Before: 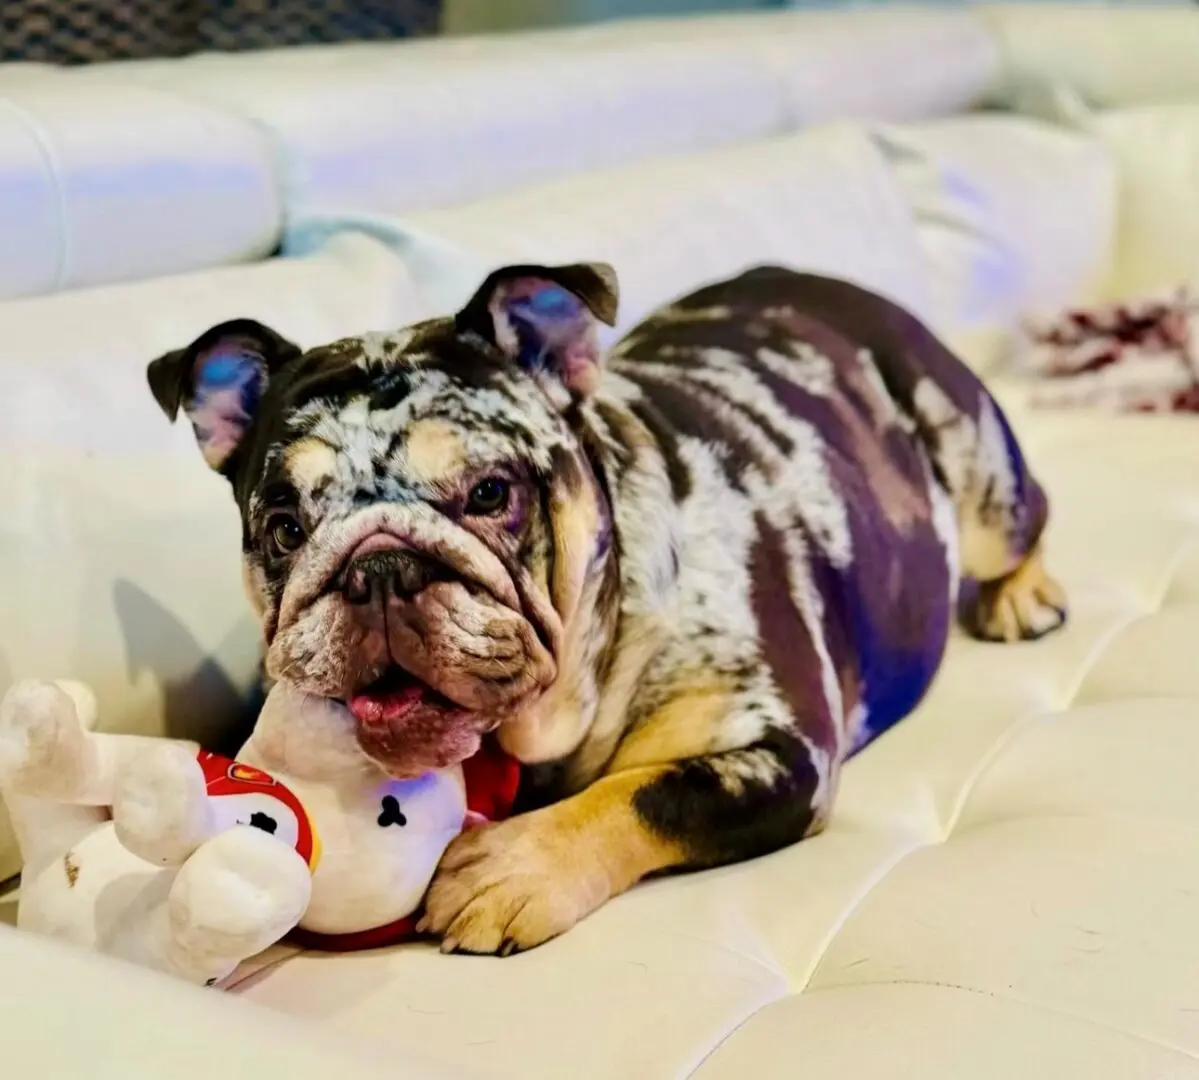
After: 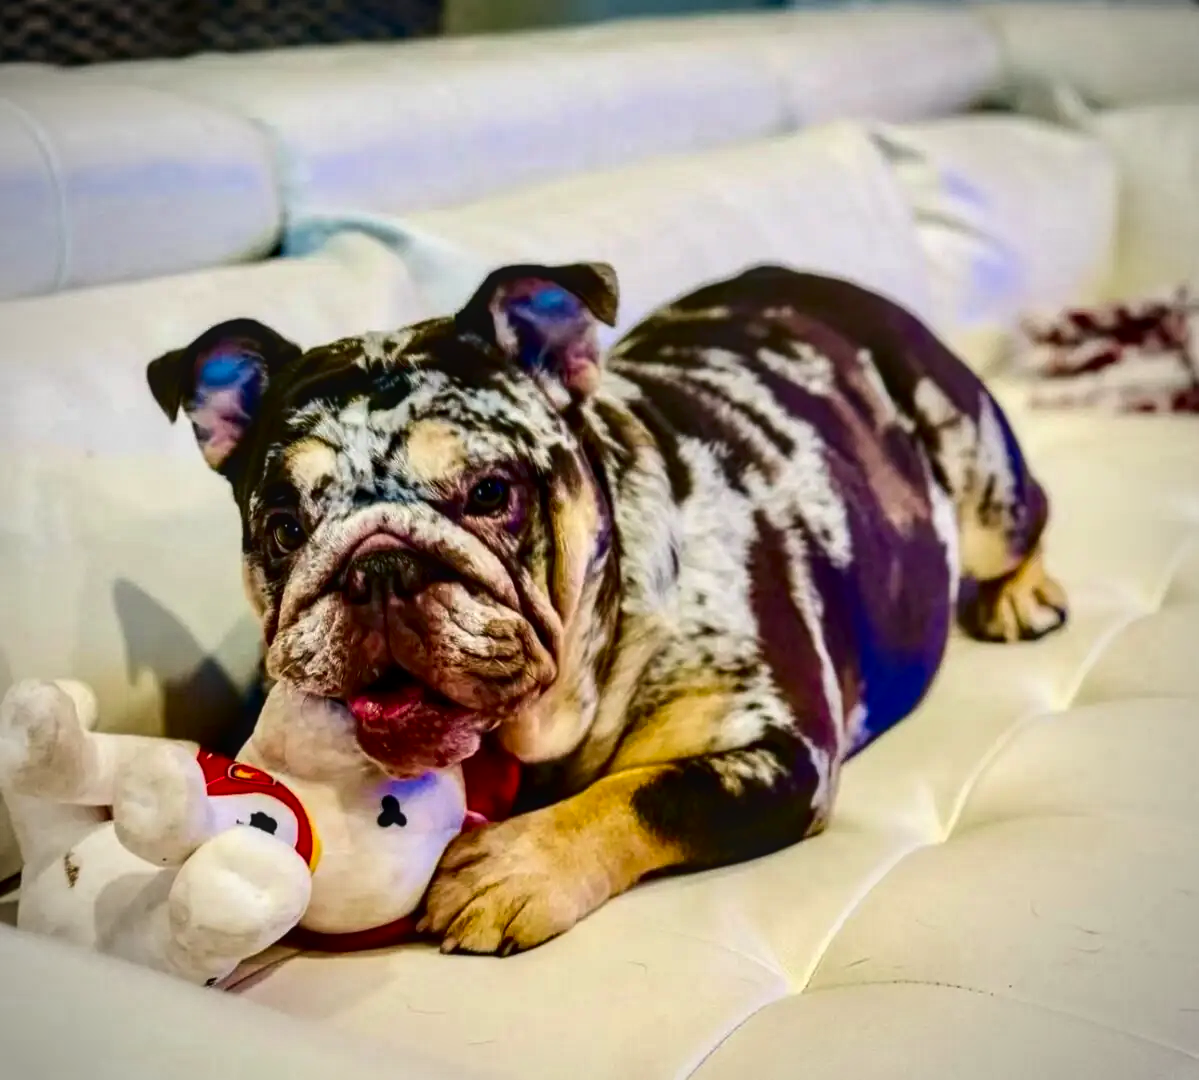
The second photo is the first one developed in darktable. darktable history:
contrast brightness saturation: contrast 0.129, brightness -0.239, saturation 0.147
exposure: exposure 0.202 EV, compensate highlight preservation false
local contrast: on, module defaults
vignetting: on, module defaults
